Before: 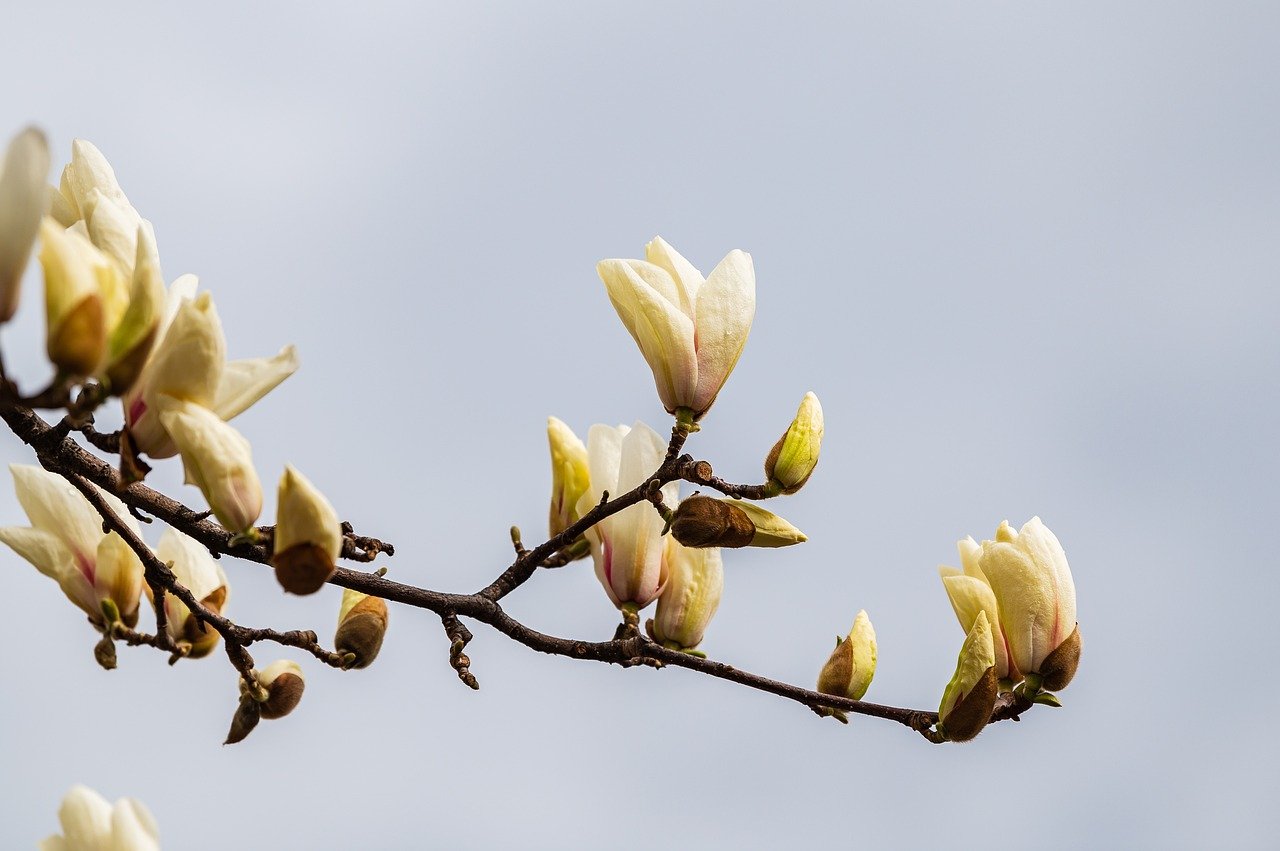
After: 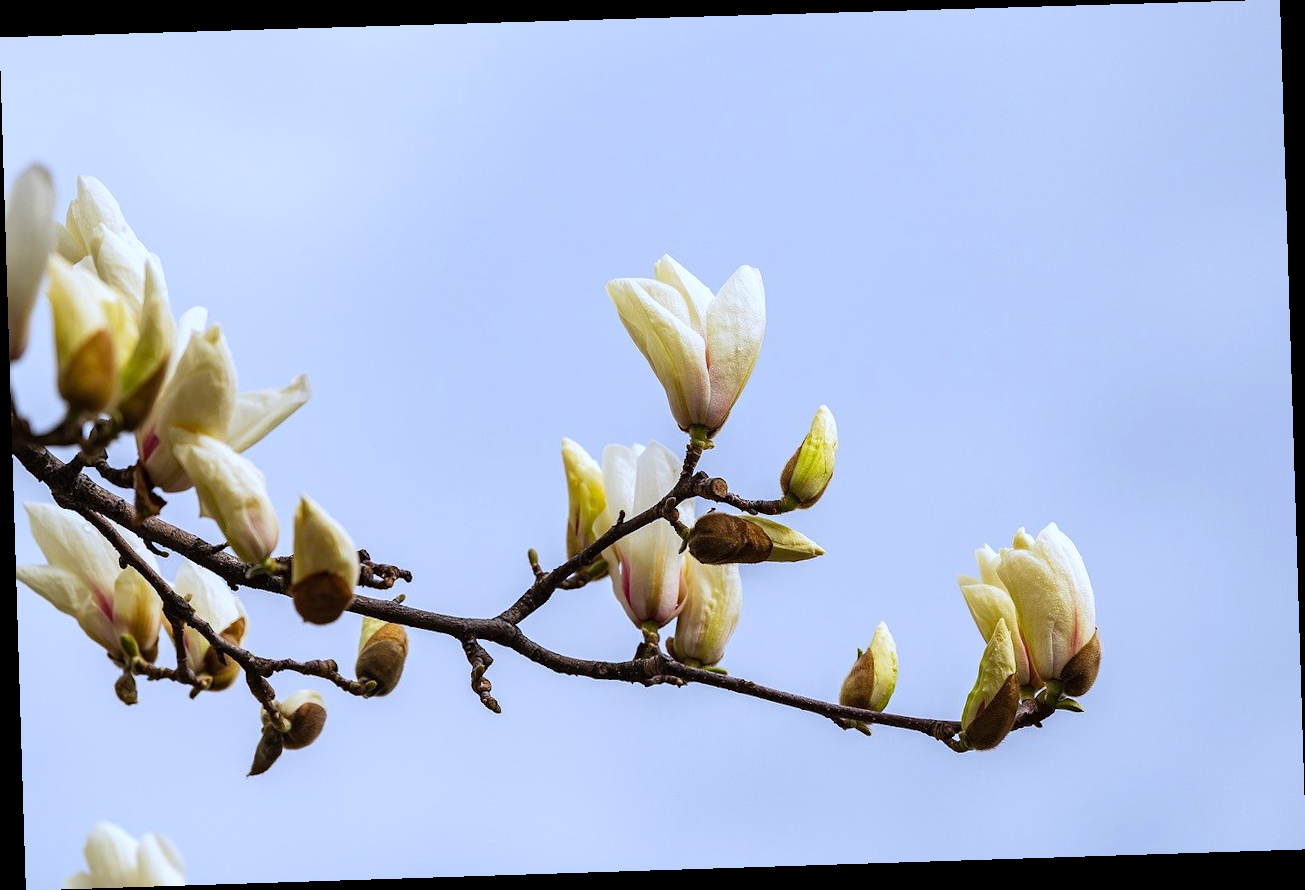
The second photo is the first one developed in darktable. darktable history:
white balance: red 0.948, green 1.02, blue 1.176
rotate and perspective: rotation -1.77°, lens shift (horizontal) 0.004, automatic cropping off
